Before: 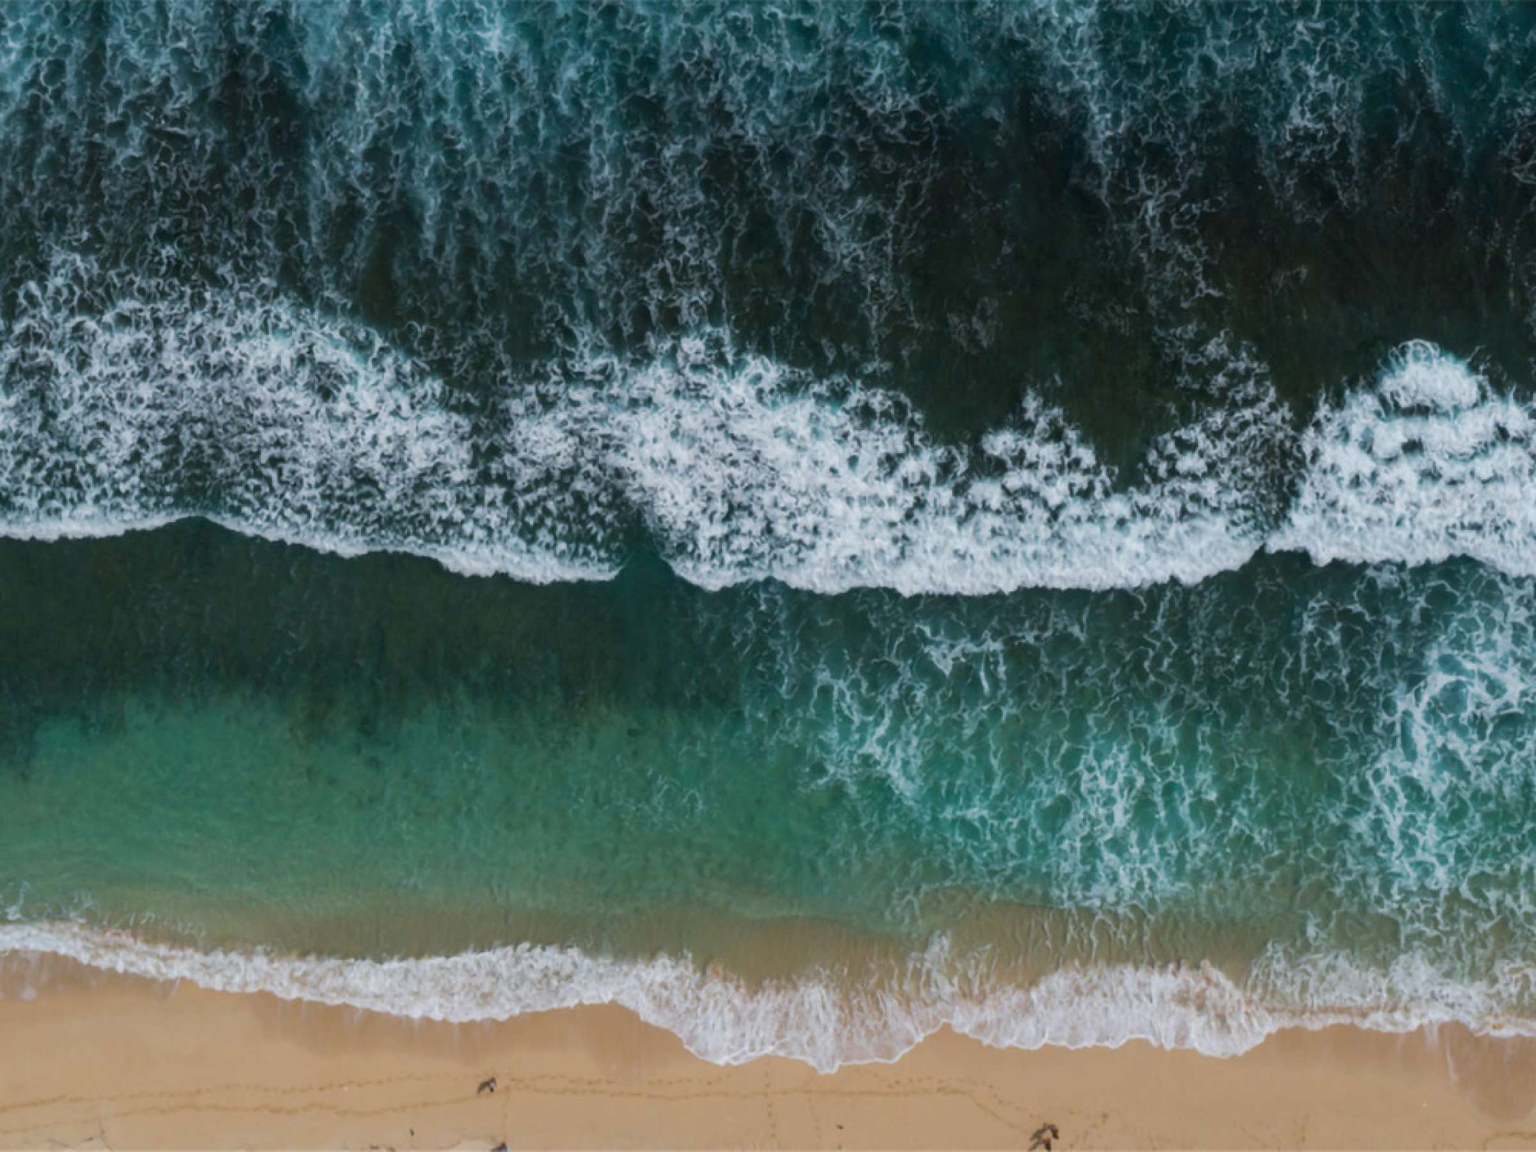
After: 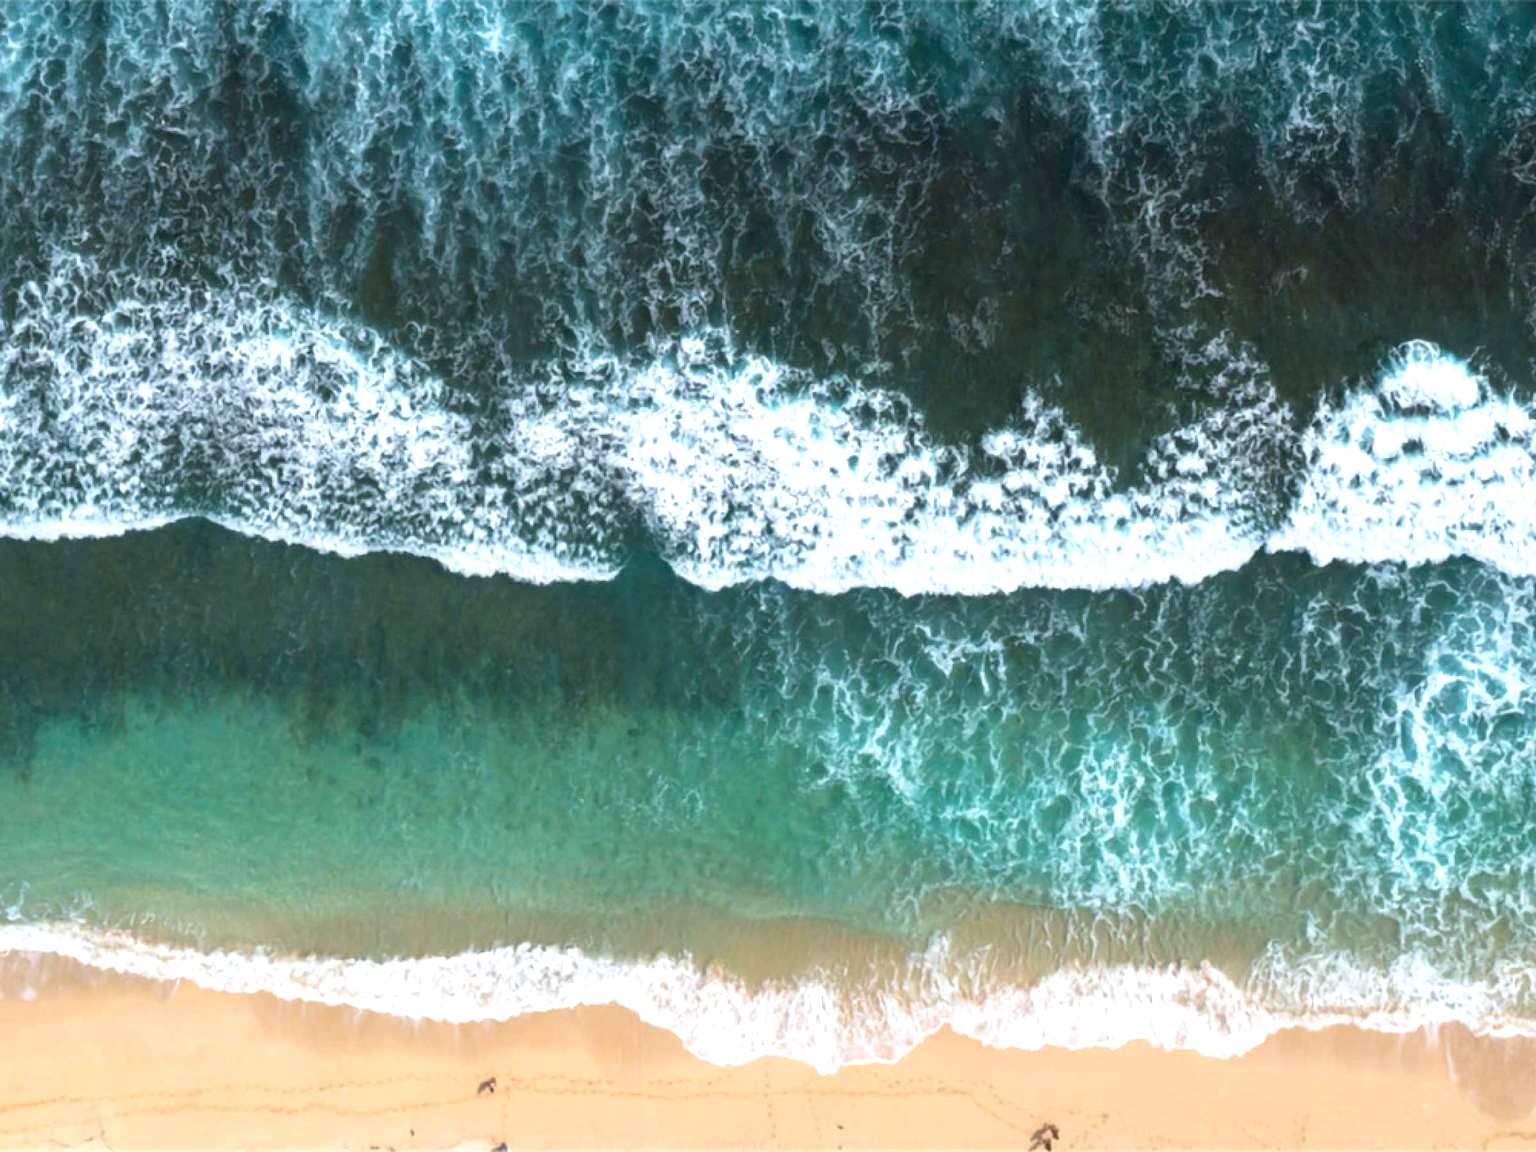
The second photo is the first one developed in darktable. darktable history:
exposure: exposure 1.224 EV, compensate highlight preservation false
